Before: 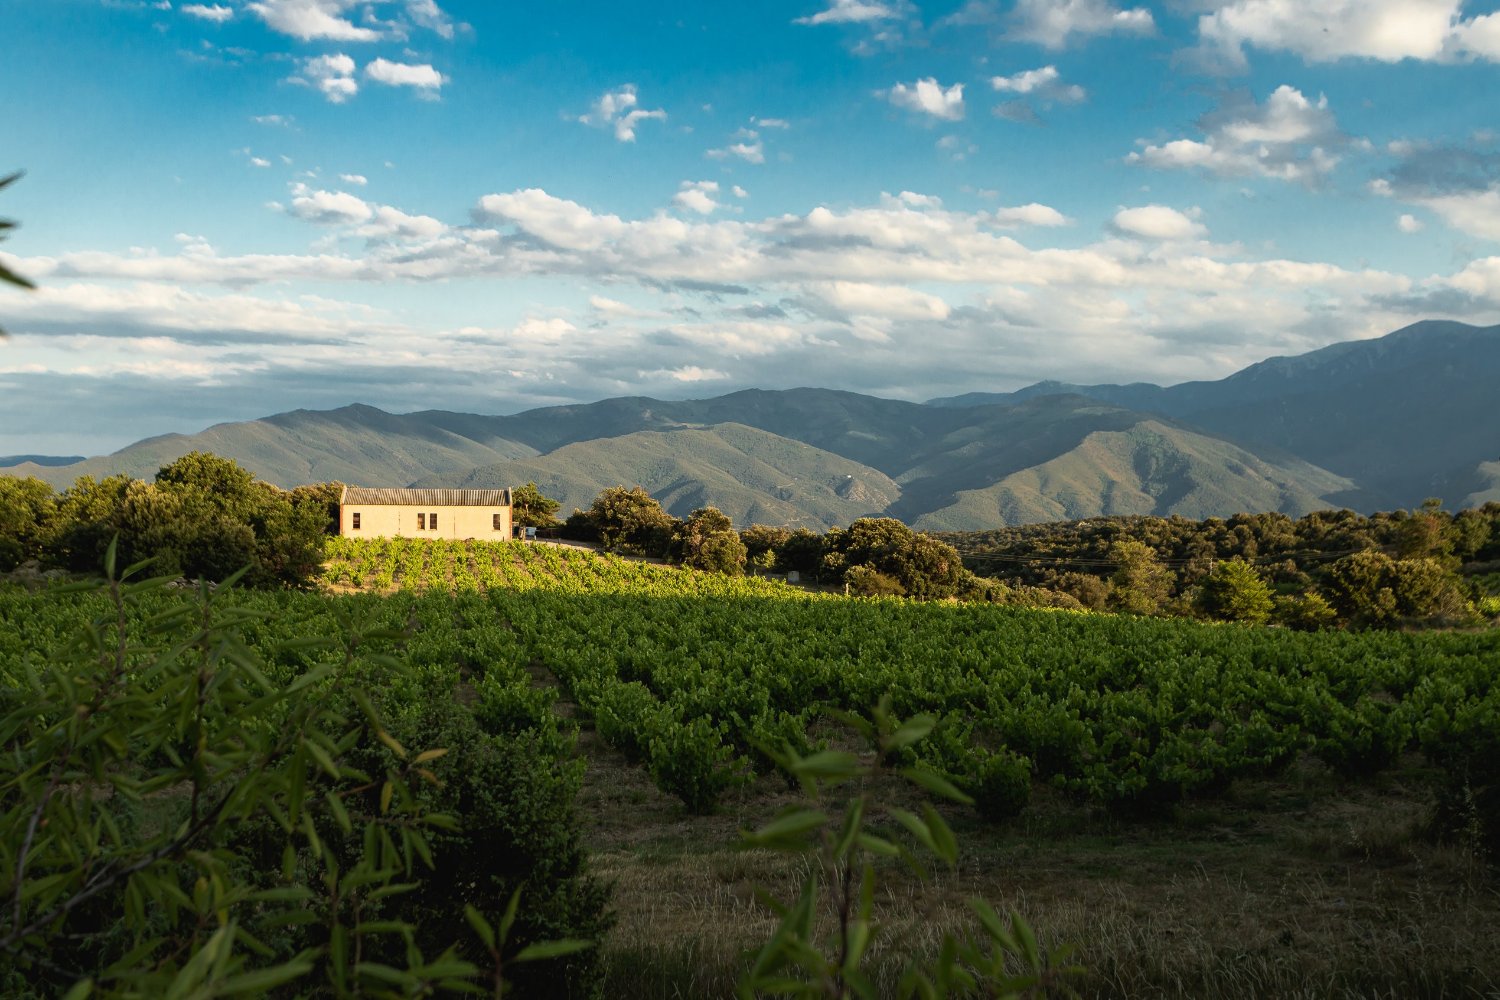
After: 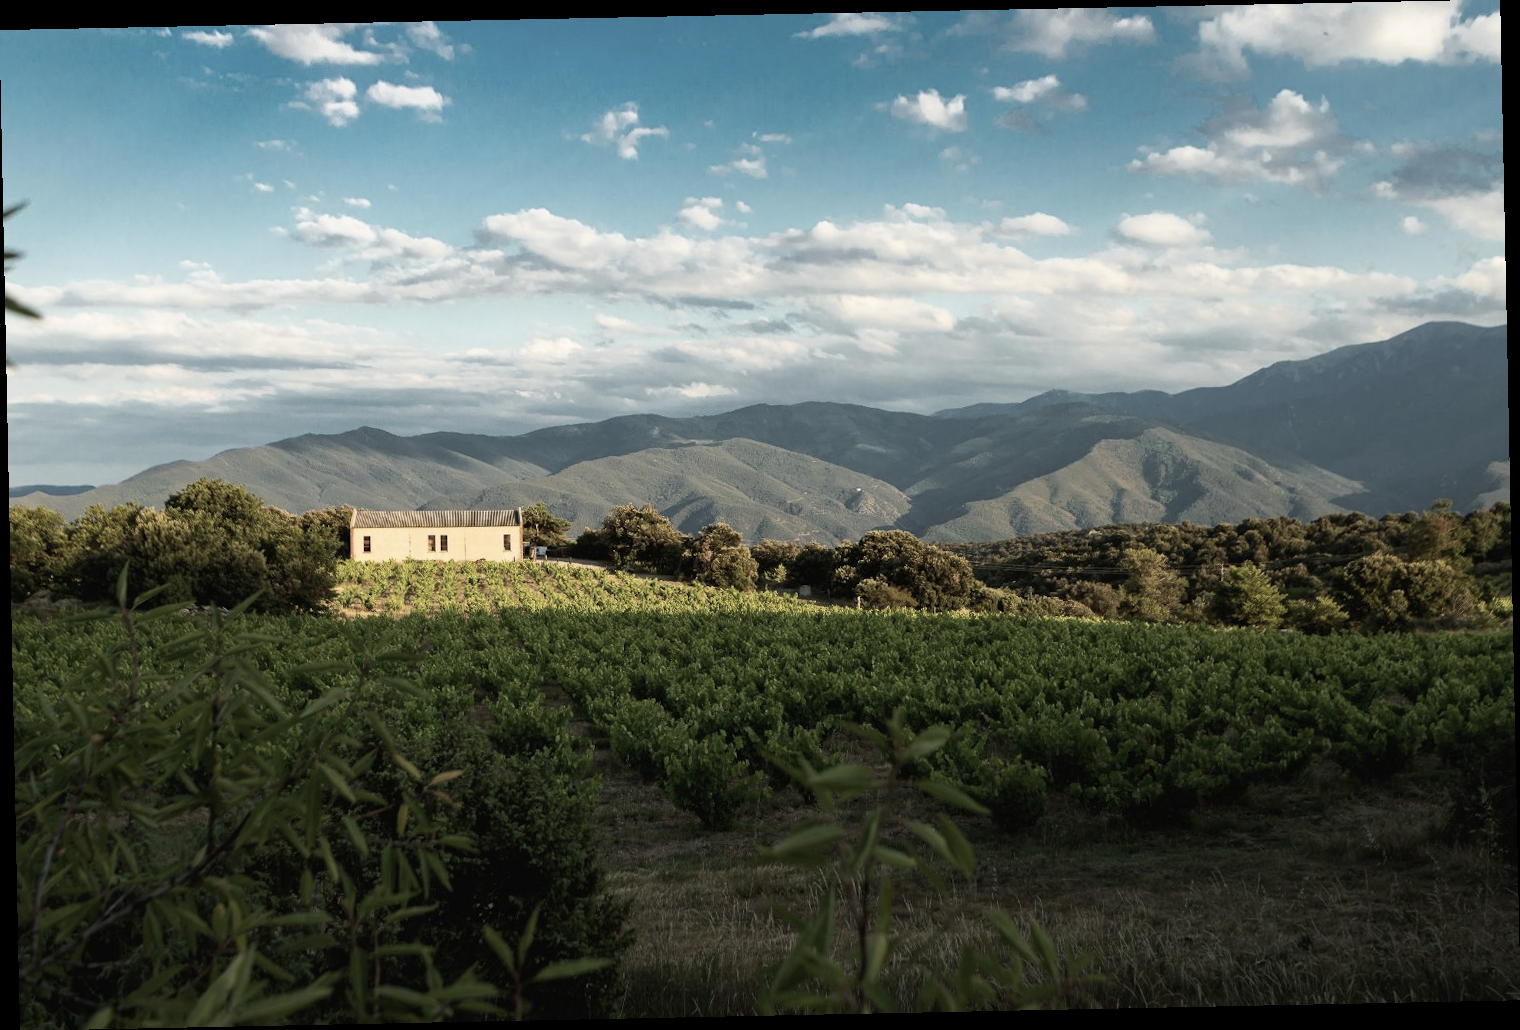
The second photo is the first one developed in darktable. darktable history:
contrast brightness saturation: contrast 0.1, saturation -0.36
rotate and perspective: rotation -1.17°, automatic cropping off
base curve: preserve colors none
